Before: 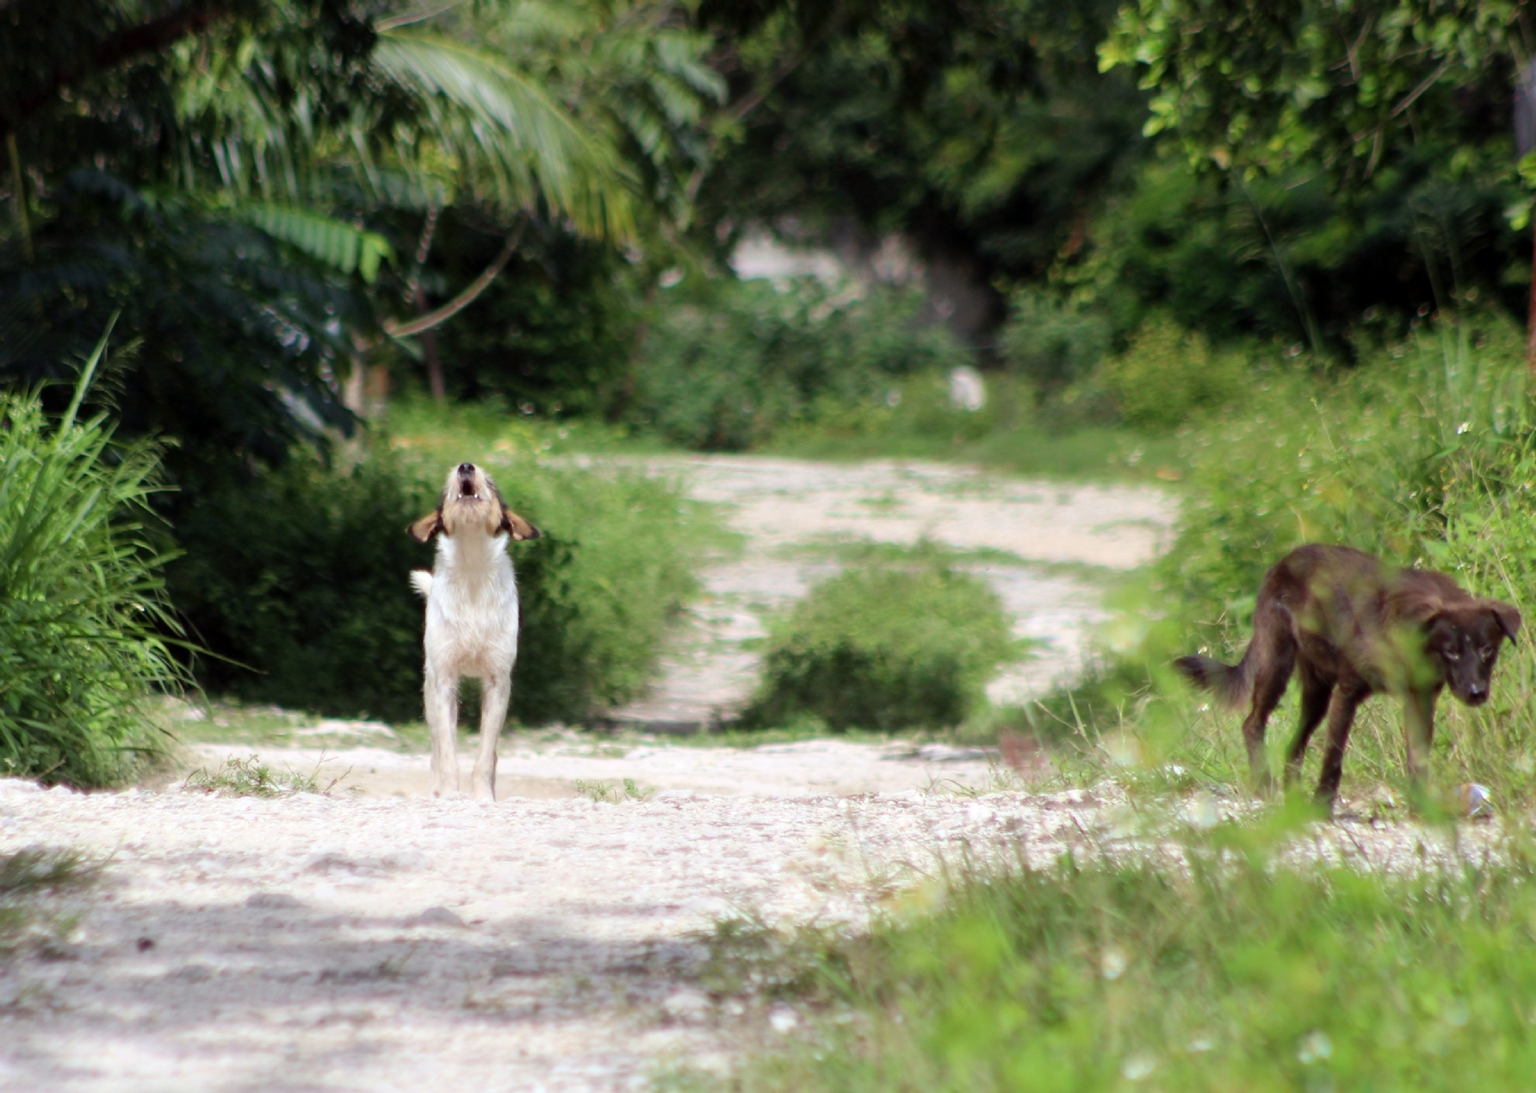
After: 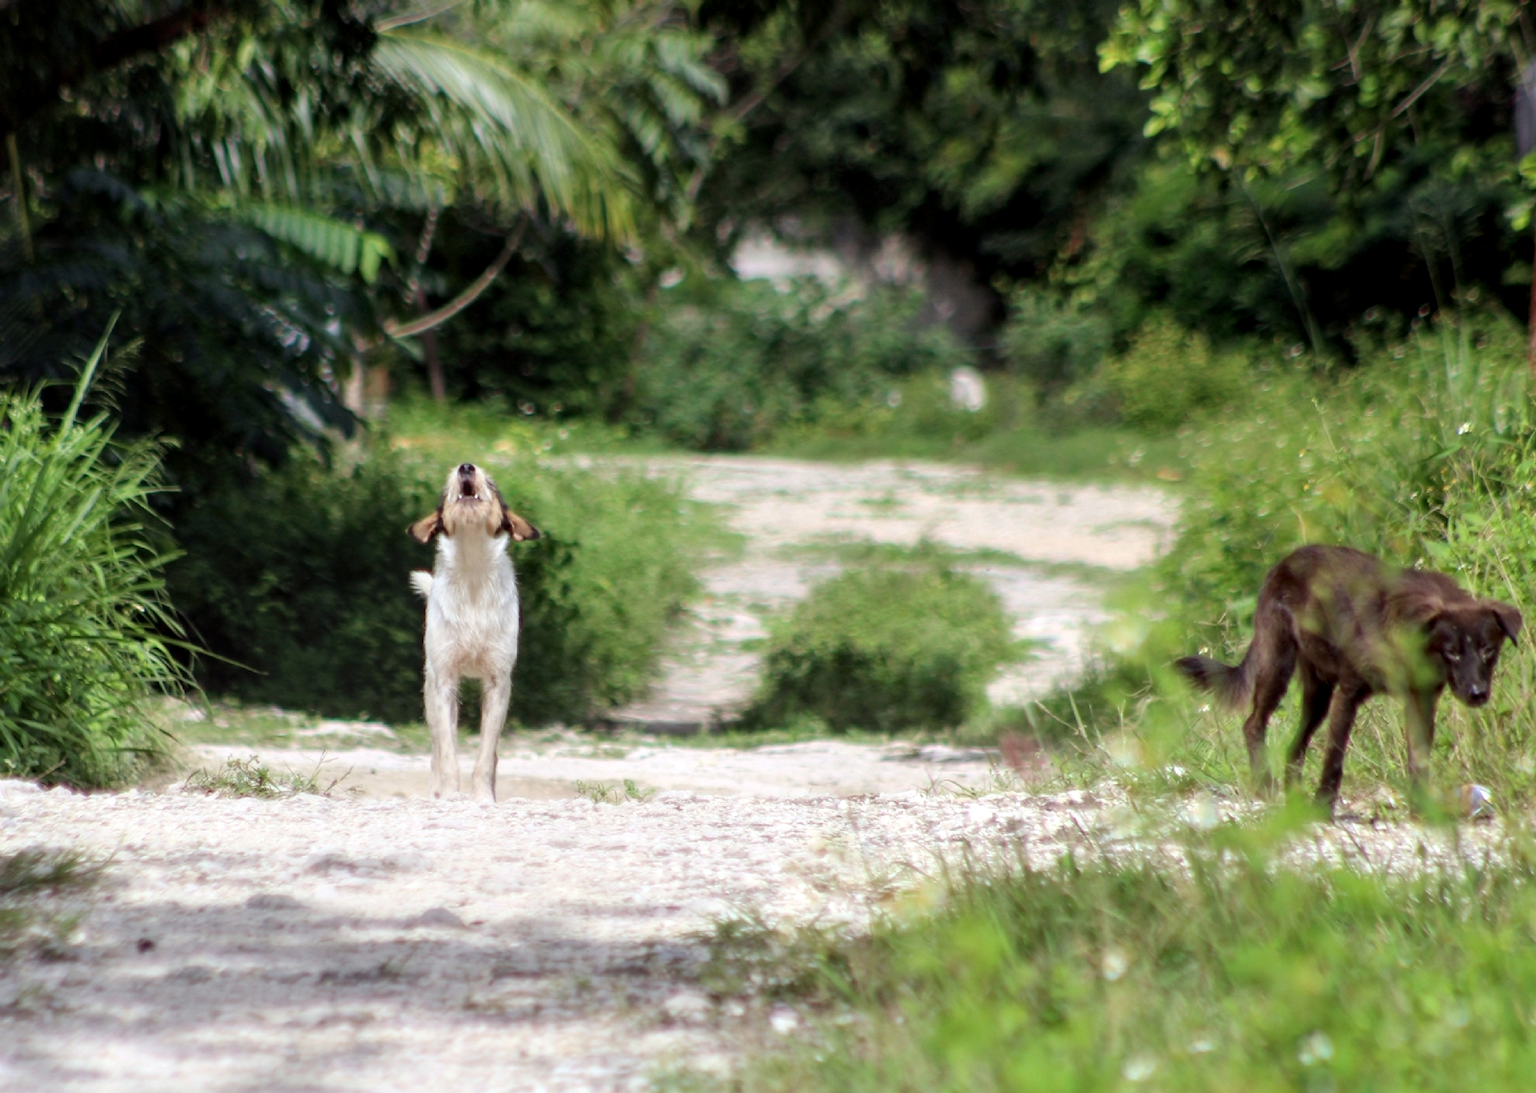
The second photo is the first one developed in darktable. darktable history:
crop: left 0%
local contrast: on, module defaults
